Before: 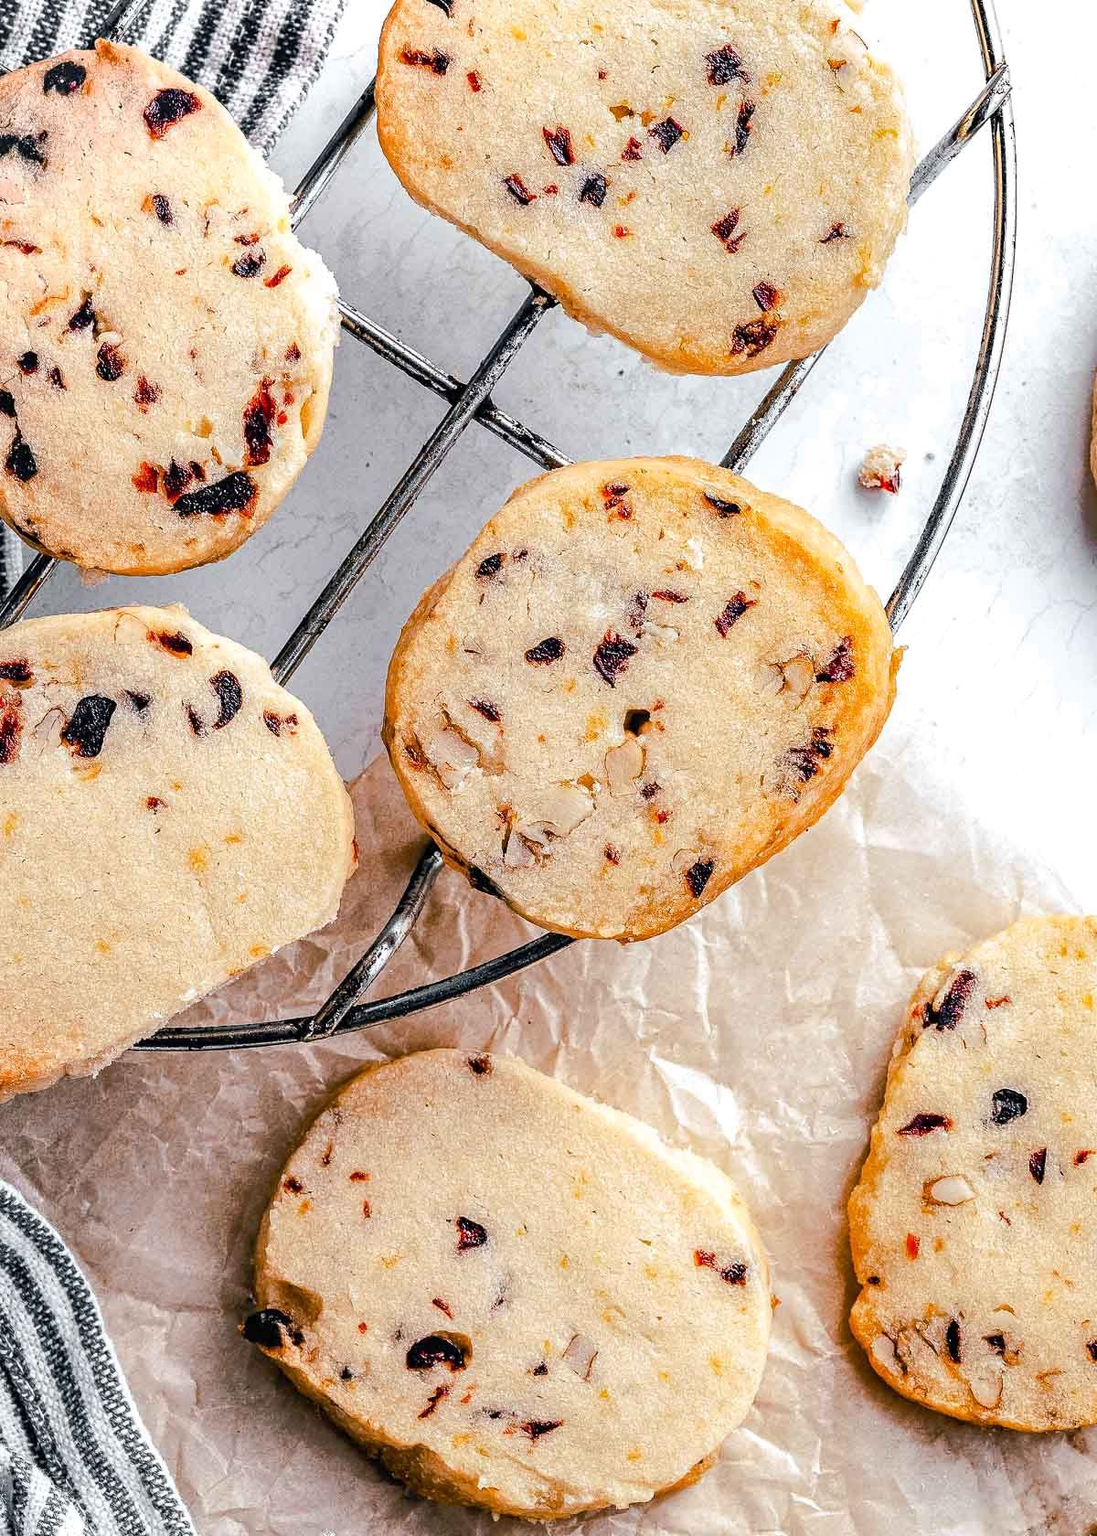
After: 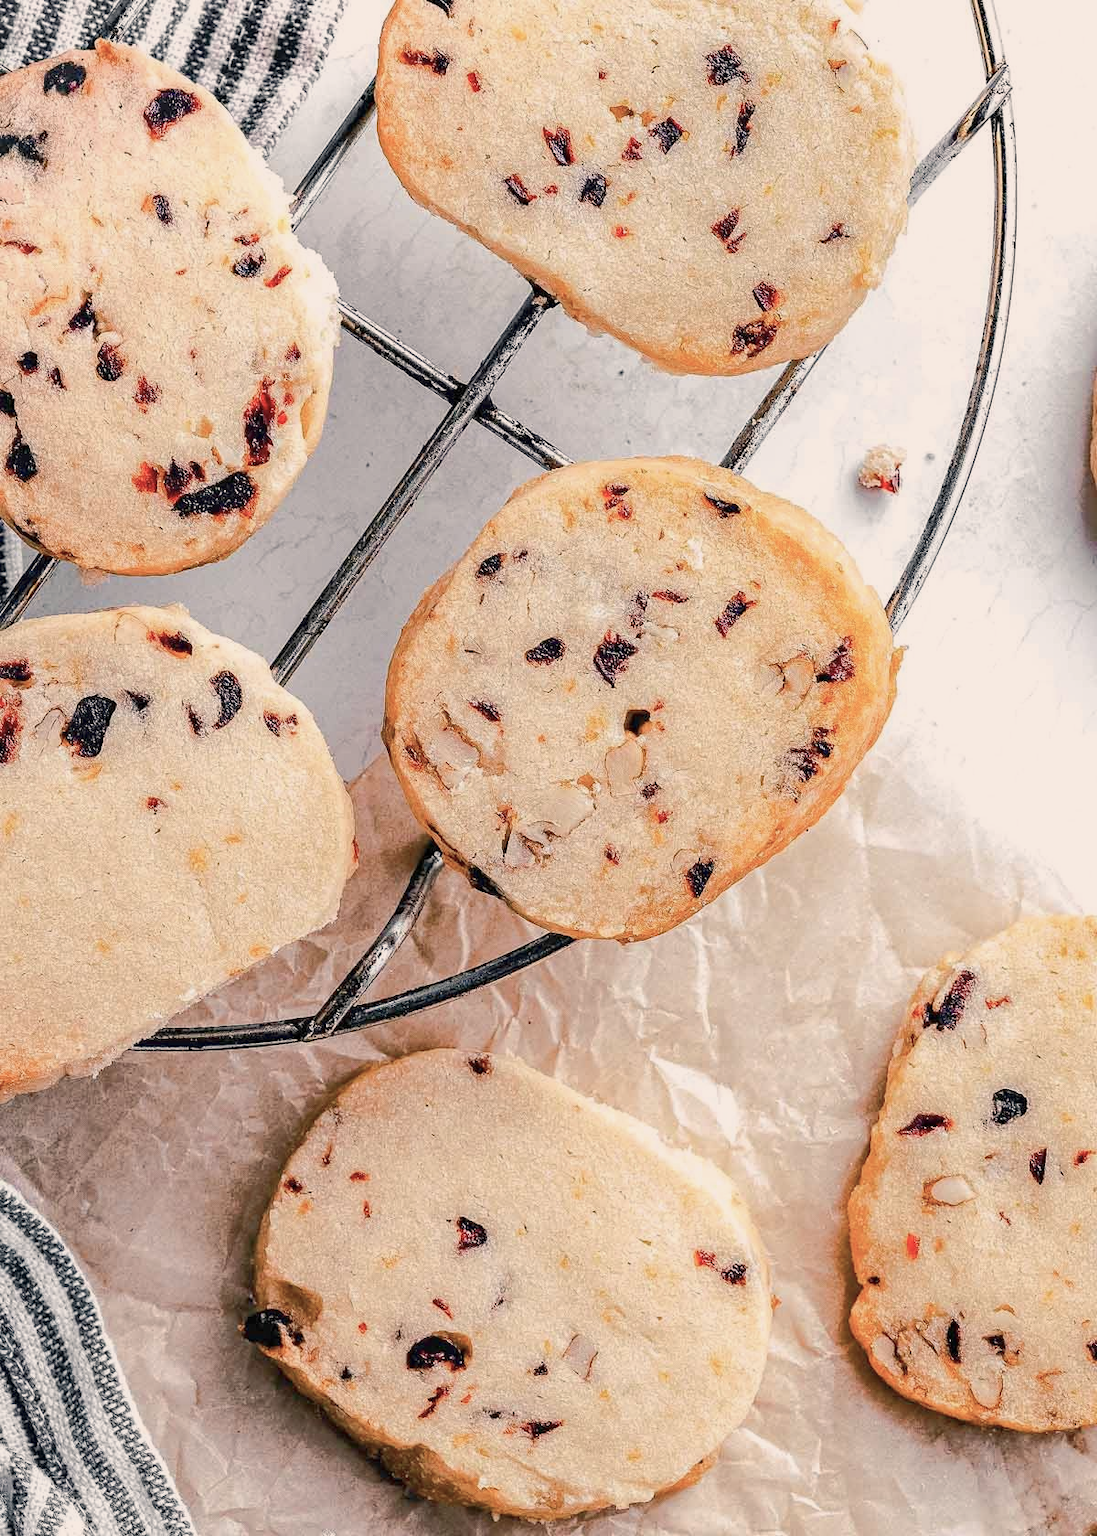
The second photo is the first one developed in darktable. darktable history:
color balance rgb: highlights gain › chroma 3.089%, highlights gain › hue 60.16°, perceptual saturation grading › global saturation -27.394%, perceptual brilliance grading › mid-tones 9.032%, perceptual brilliance grading › shadows 14.261%, contrast -9.698%
